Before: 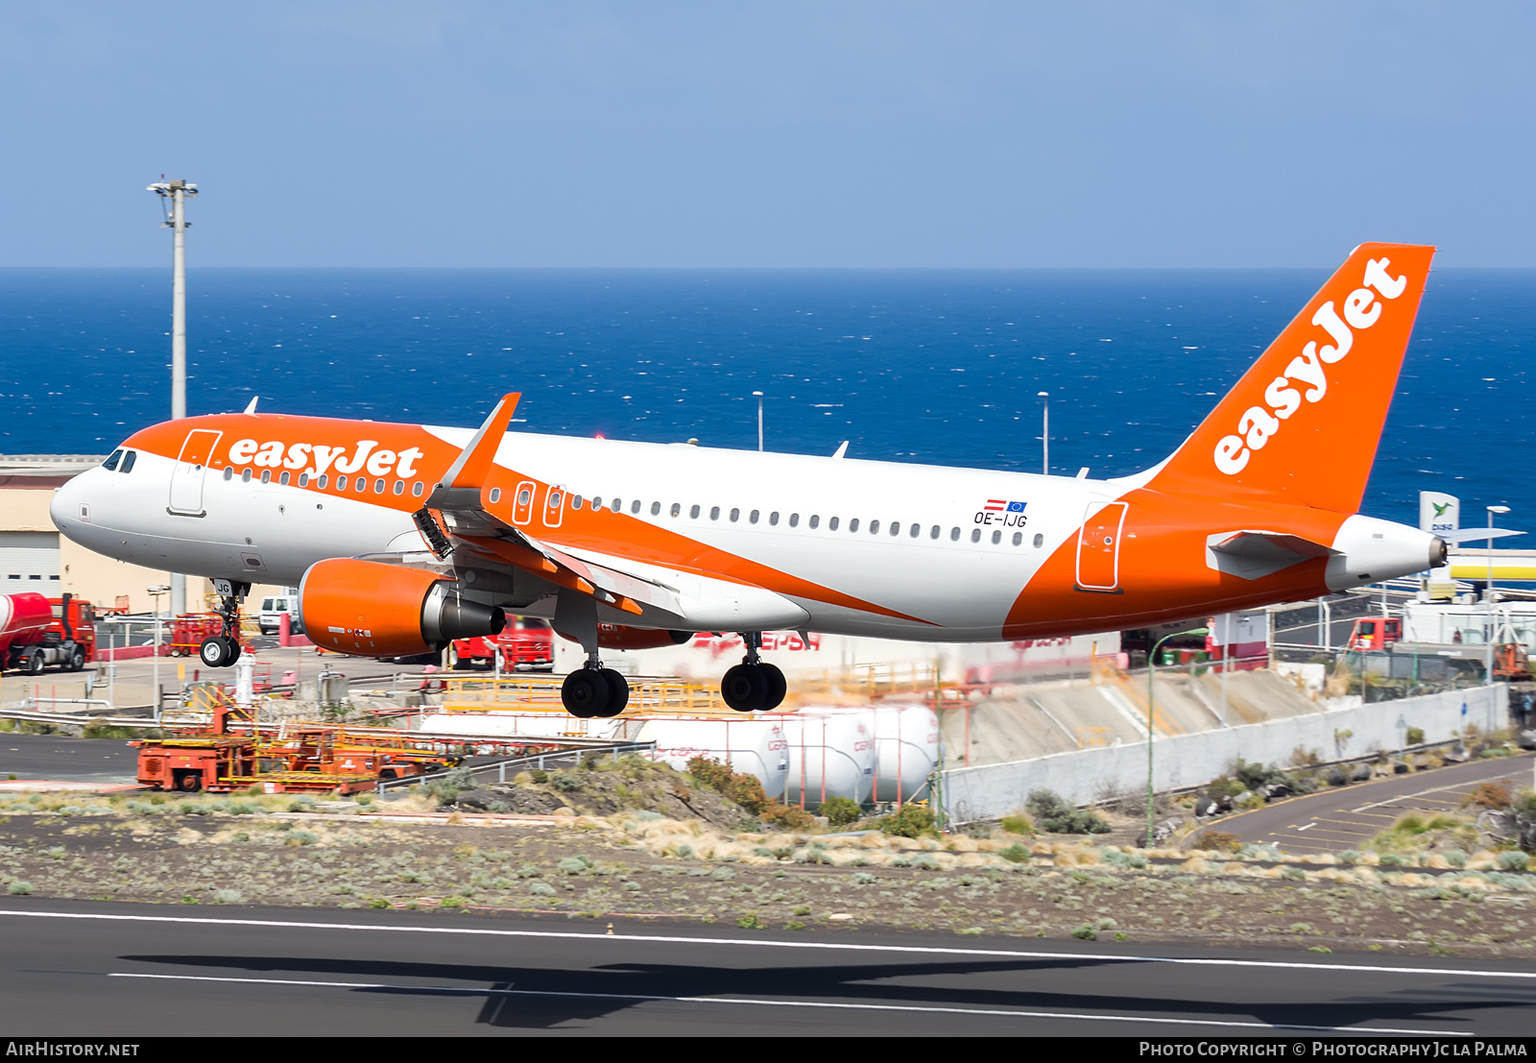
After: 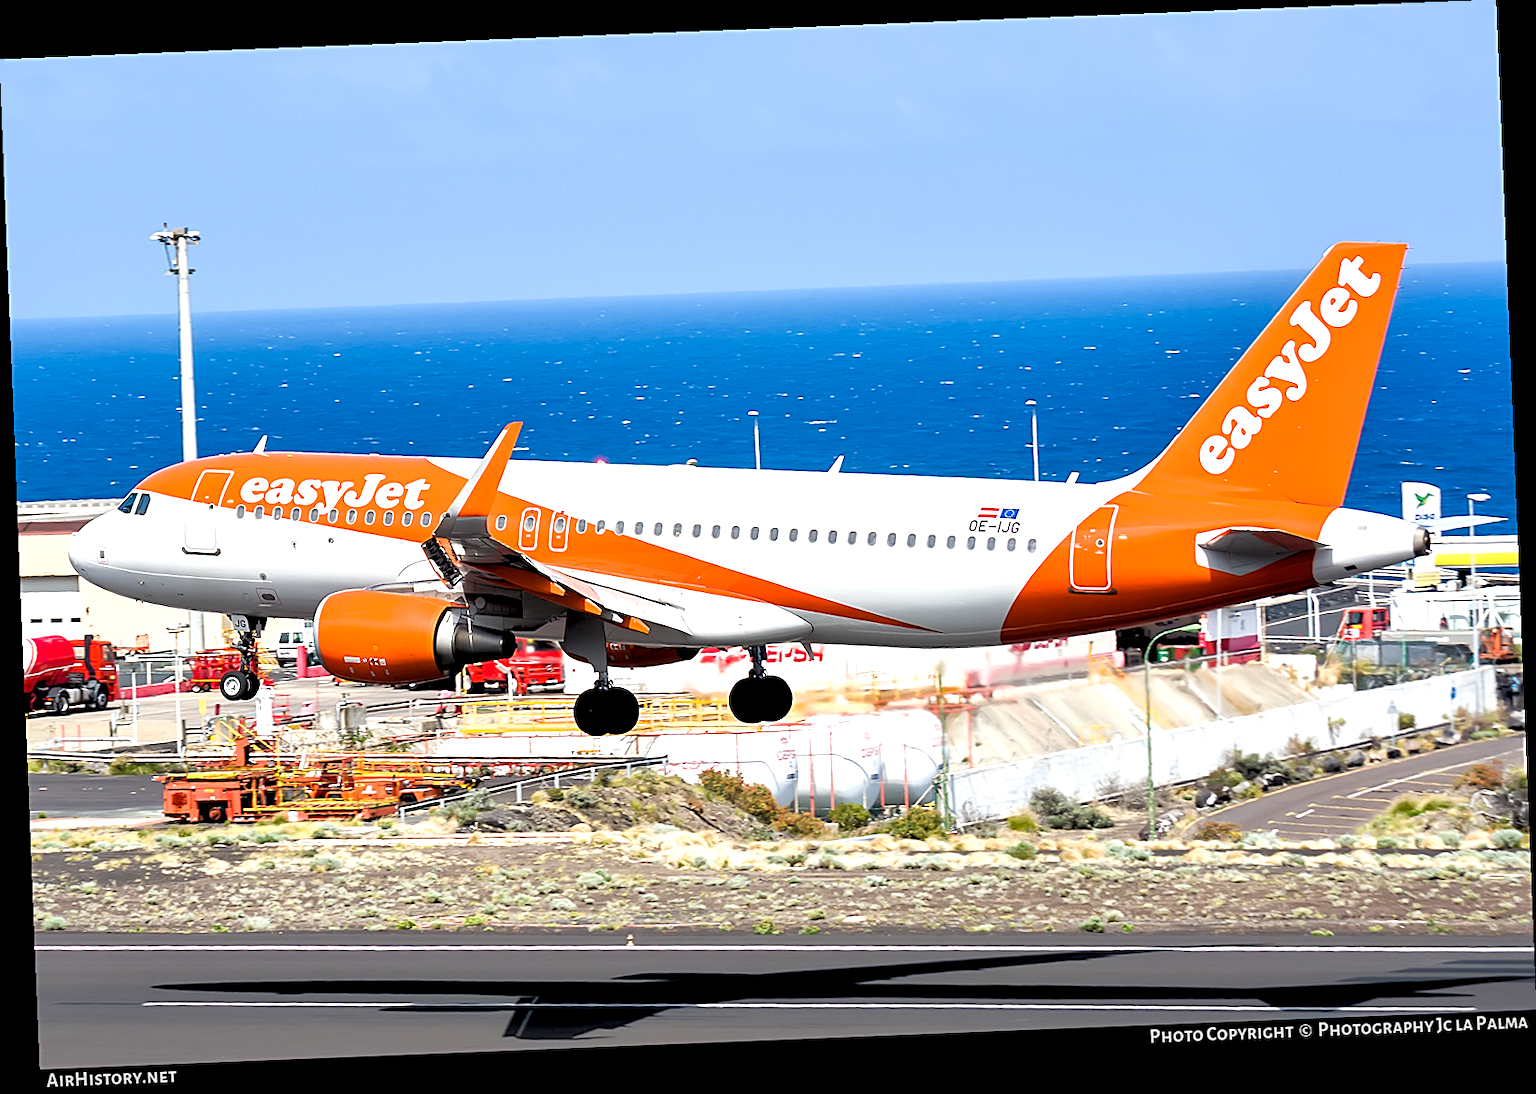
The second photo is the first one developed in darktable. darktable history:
local contrast: mode bilateral grid, contrast 25, coarseness 60, detail 151%, midtone range 0.2
rotate and perspective: rotation -2.29°, automatic cropping off
sharpen: on, module defaults
rgb levels: levels [[0.013, 0.434, 0.89], [0, 0.5, 1], [0, 0.5, 1]]
color balance rgb: linear chroma grading › shadows 19.44%, linear chroma grading › highlights 3.42%, linear chroma grading › mid-tones 10.16%
exposure: black level correction 0.001, exposure 0.3 EV, compensate highlight preservation false
